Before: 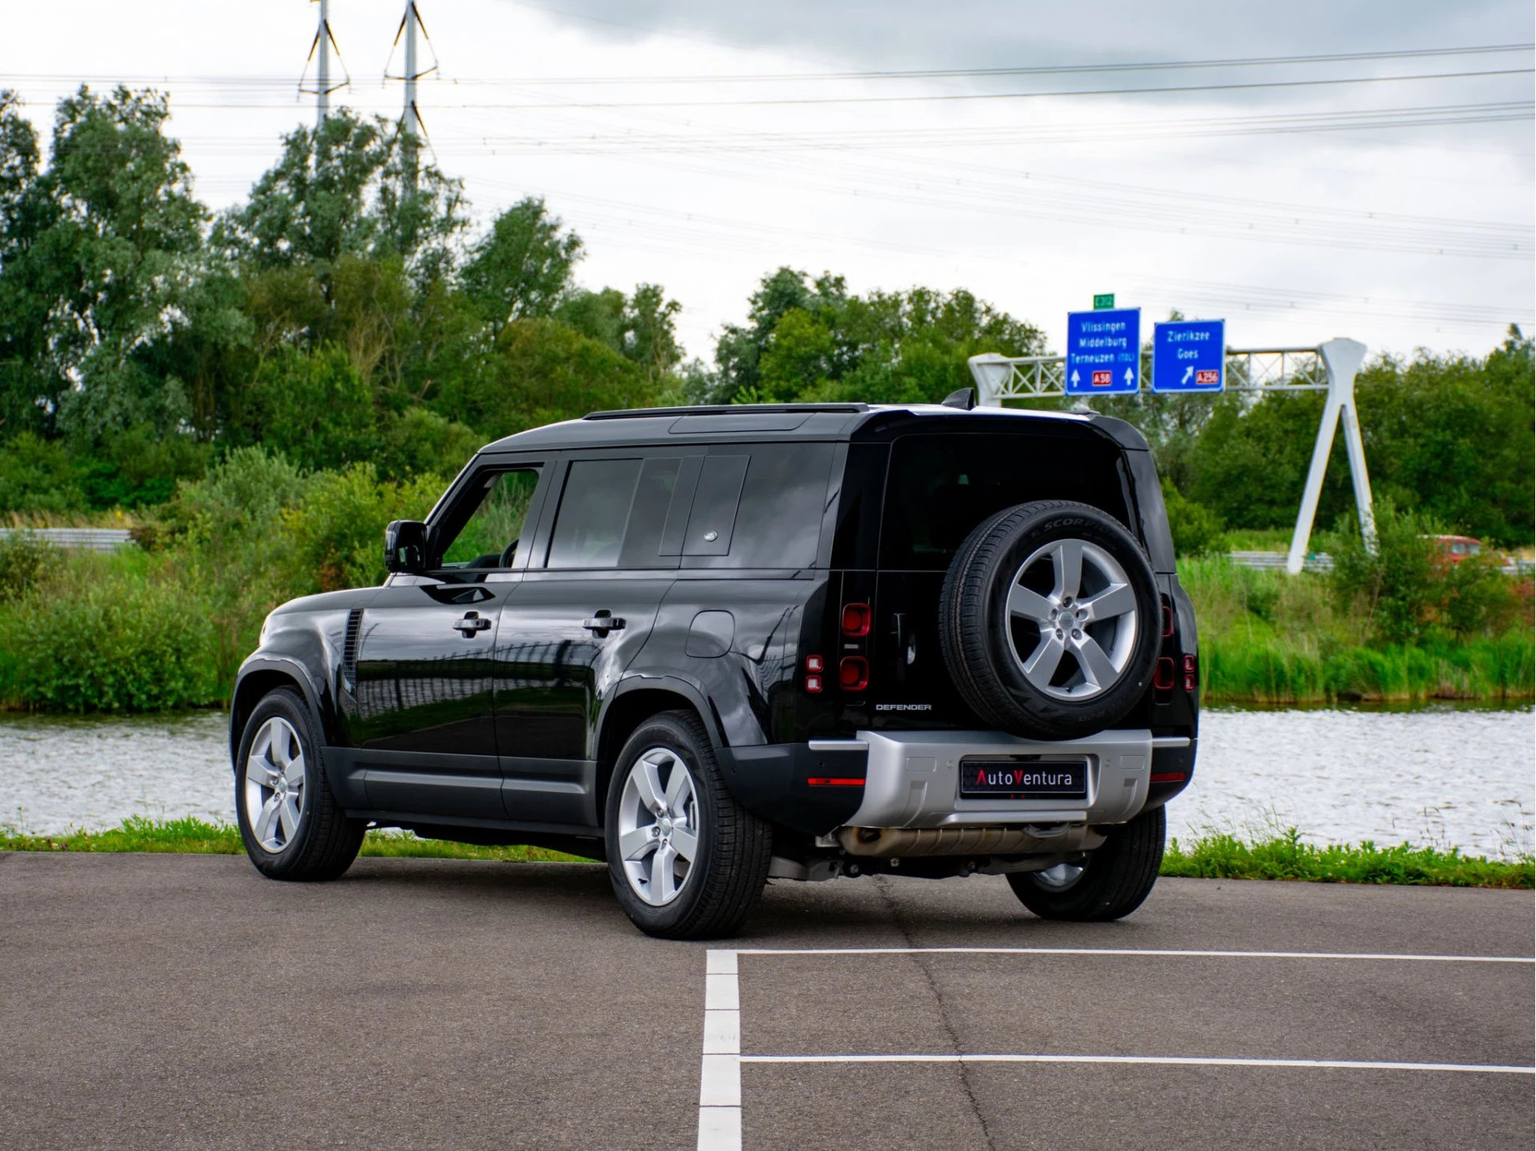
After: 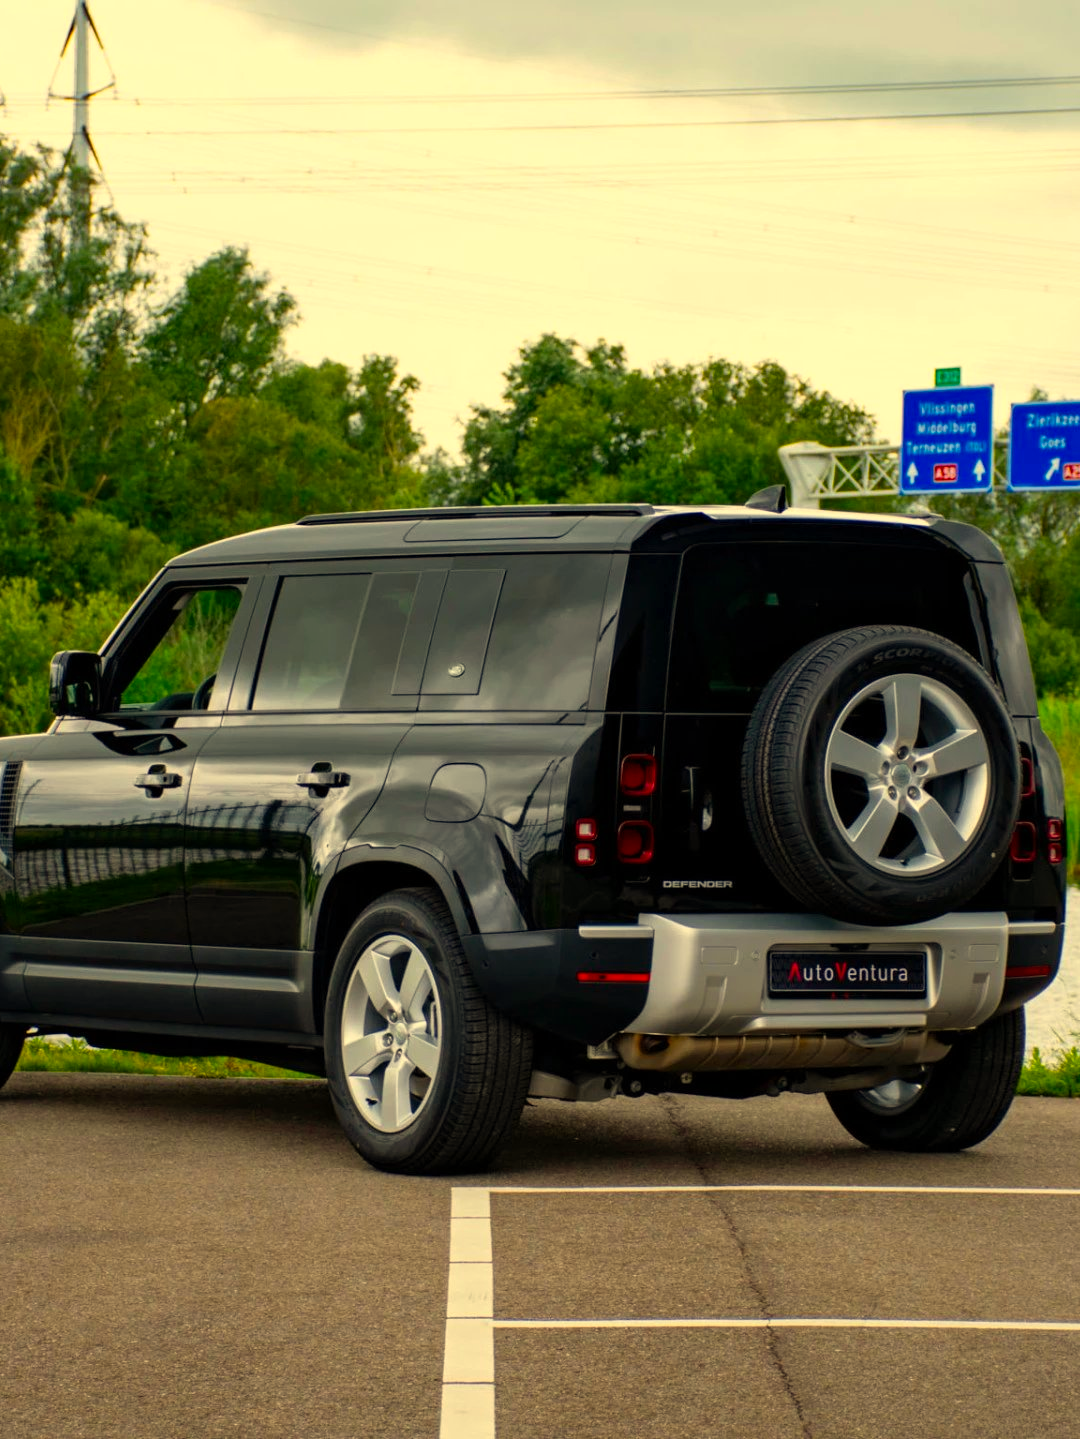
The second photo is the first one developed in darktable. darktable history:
white balance: red 1.08, blue 0.791
crop and rotate: left 22.516%, right 21.234%
color balance rgb: perceptual saturation grading › global saturation 30%, global vibrance 10%
